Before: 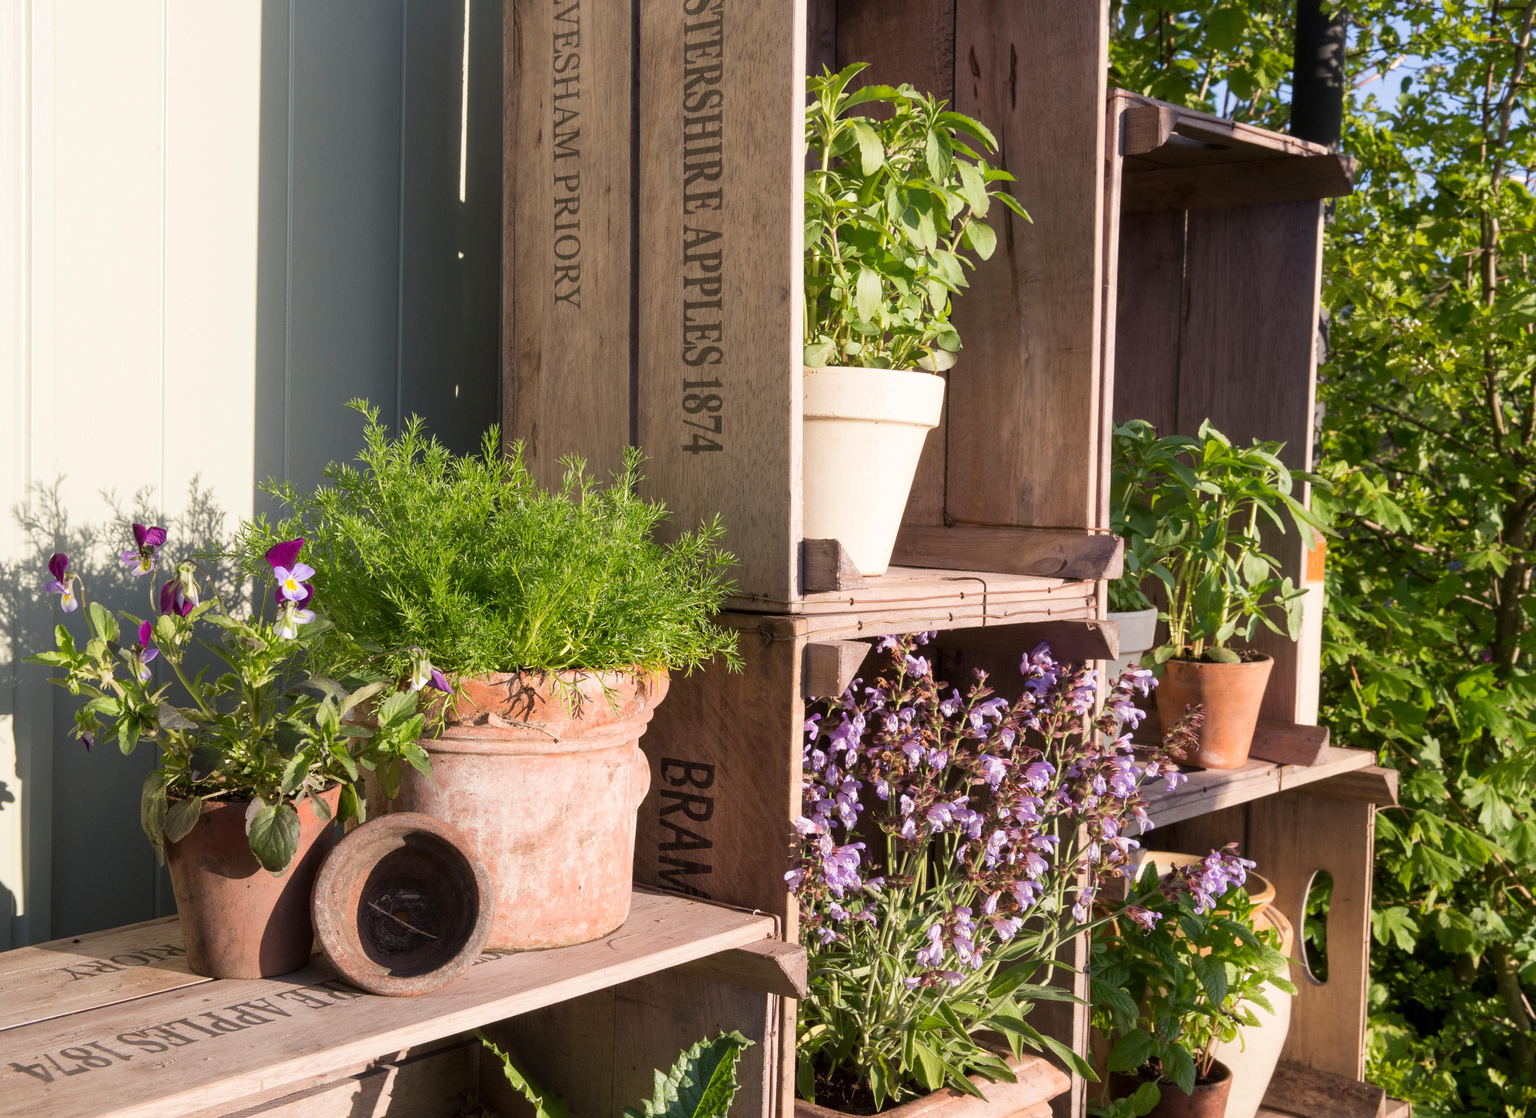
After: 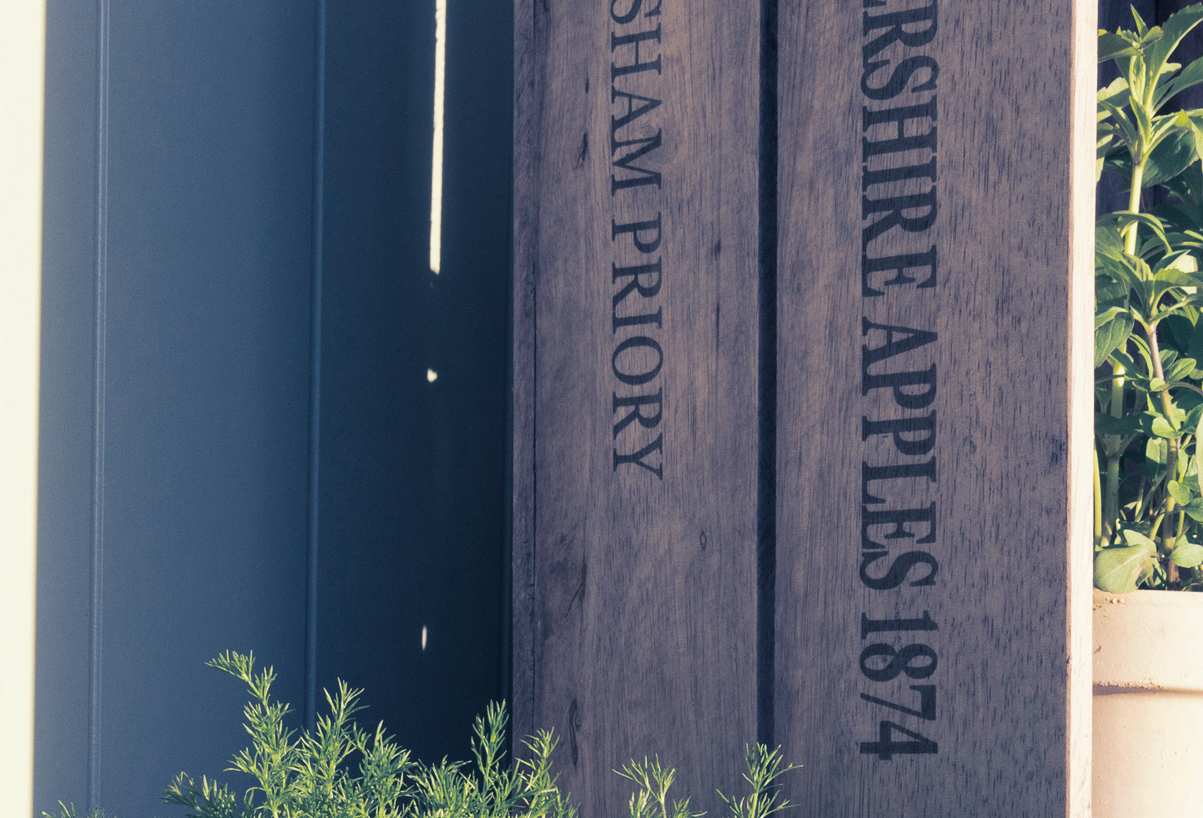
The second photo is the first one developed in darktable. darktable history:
crop: left 15.452%, top 5.459%, right 43.956%, bottom 56.62%
split-toning: shadows › hue 226.8°, shadows › saturation 0.84
